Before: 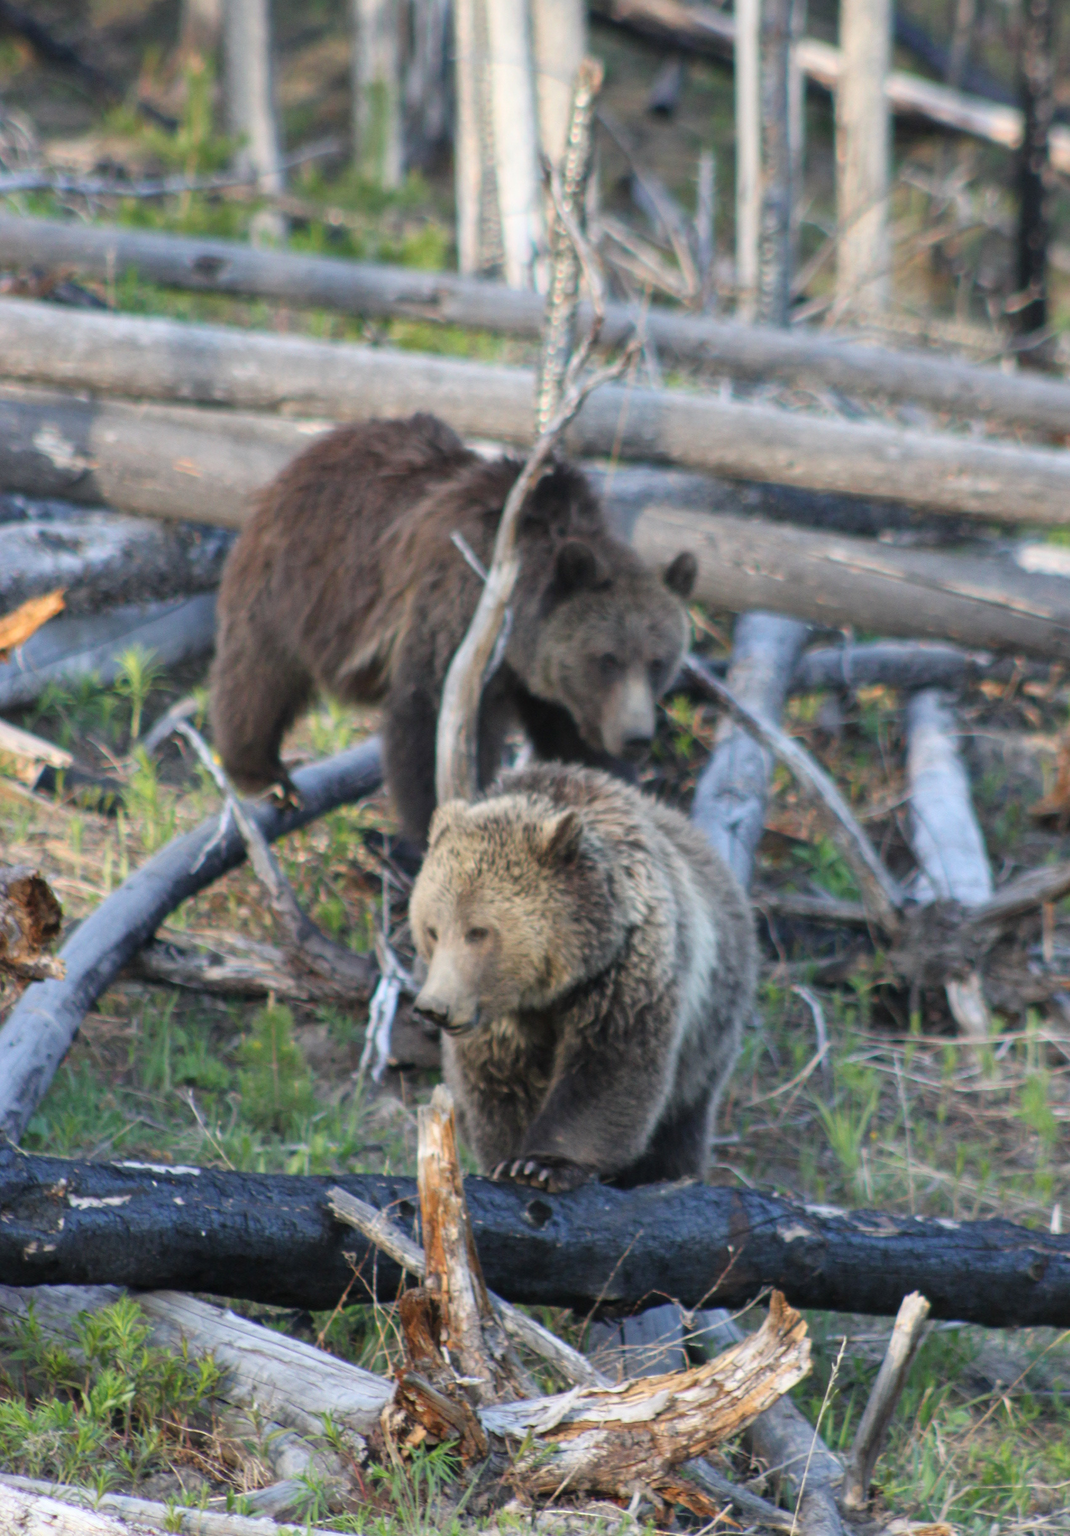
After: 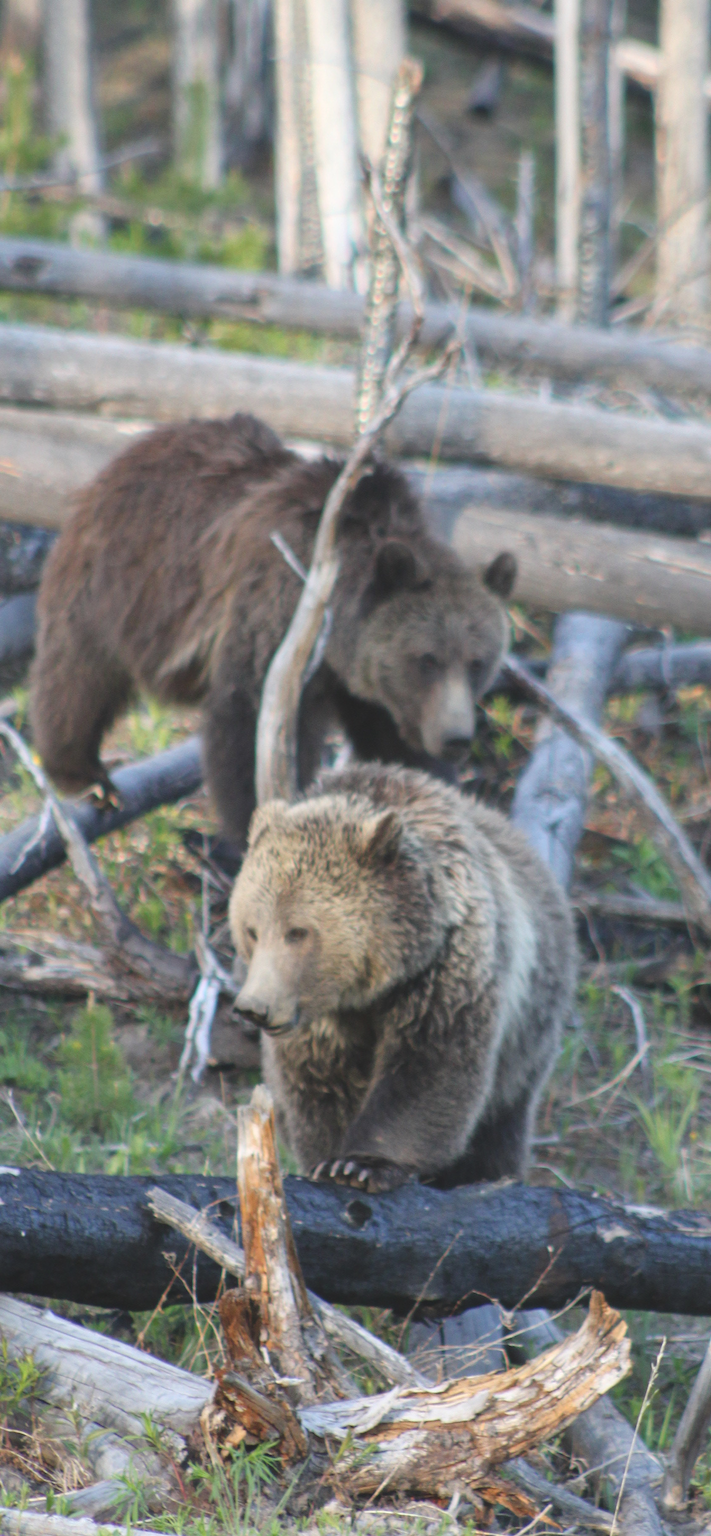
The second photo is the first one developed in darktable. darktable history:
color balance: lift [1.007, 1, 1, 1], gamma [1.097, 1, 1, 1]
crop: left 16.899%, right 16.556%
